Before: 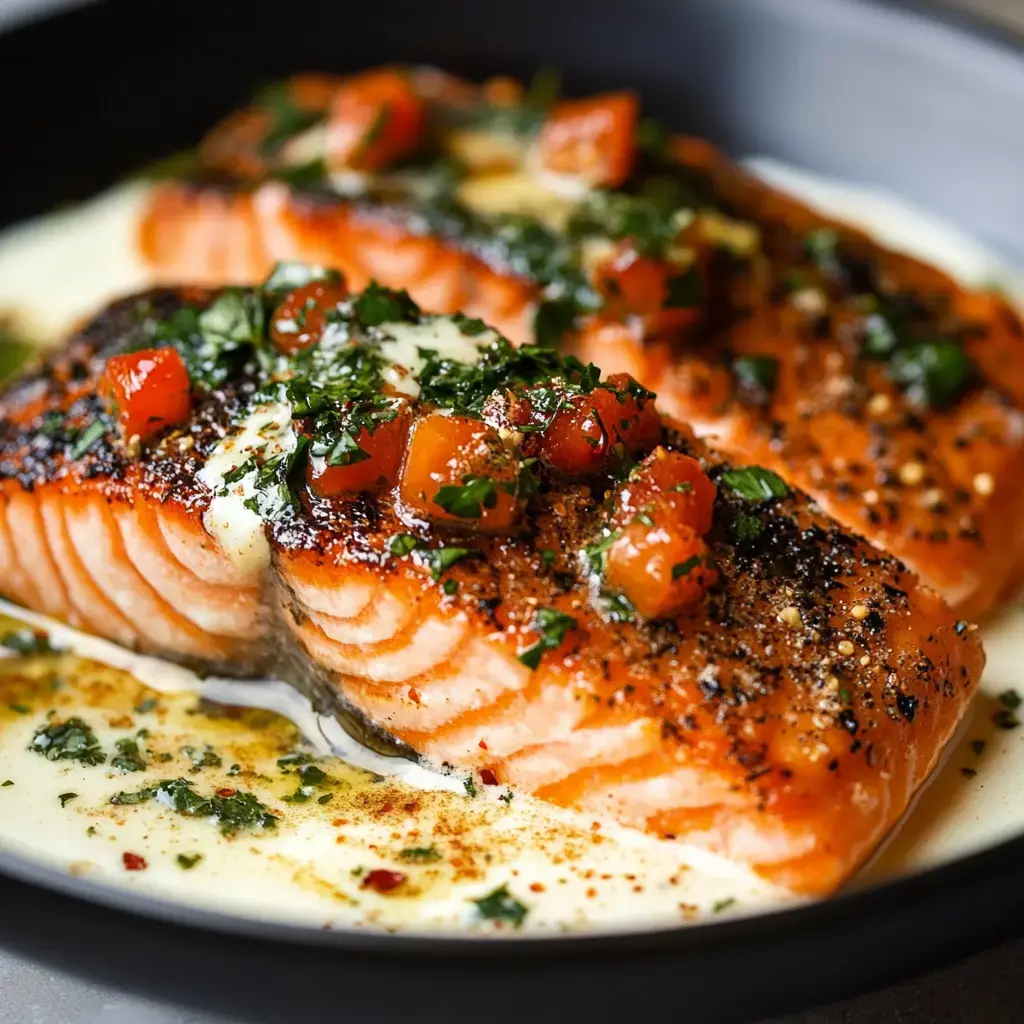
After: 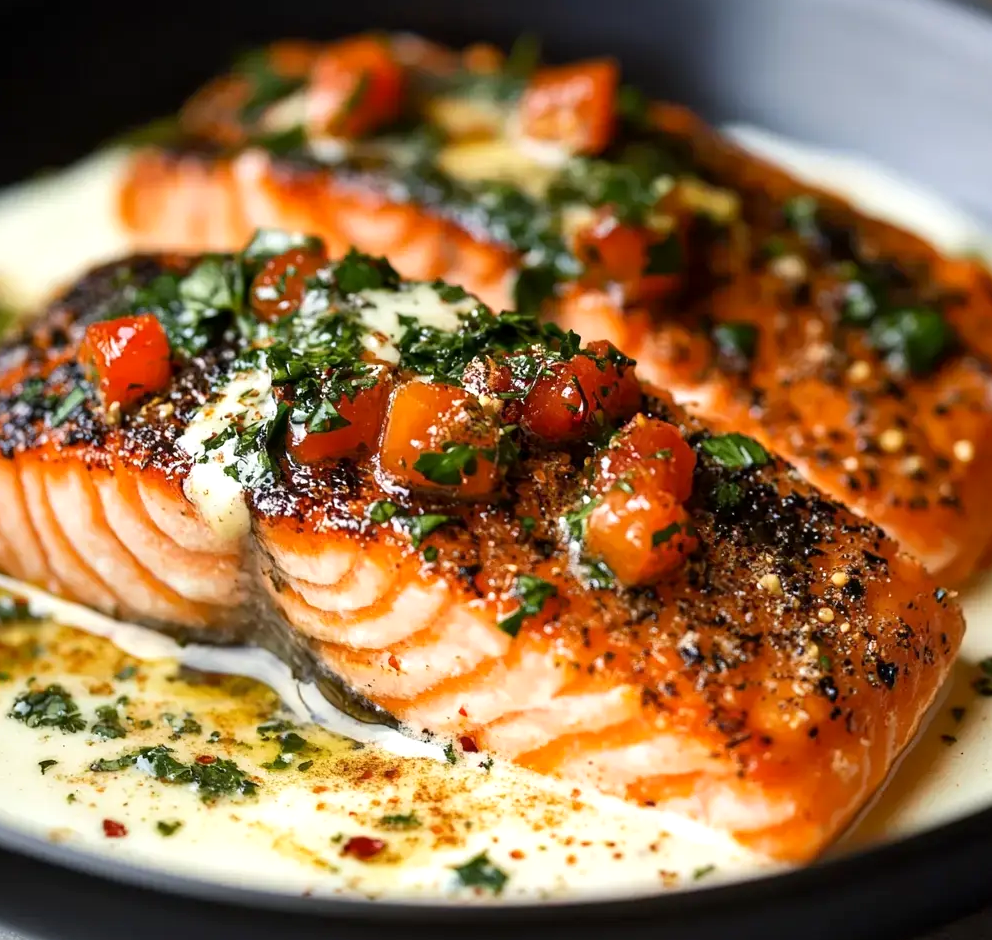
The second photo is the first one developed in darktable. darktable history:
crop: left 1.964%, top 3.251%, right 1.122%, bottom 4.933%
exposure: black level correction 0.001, exposure 0.191 EV, compensate highlight preservation false
